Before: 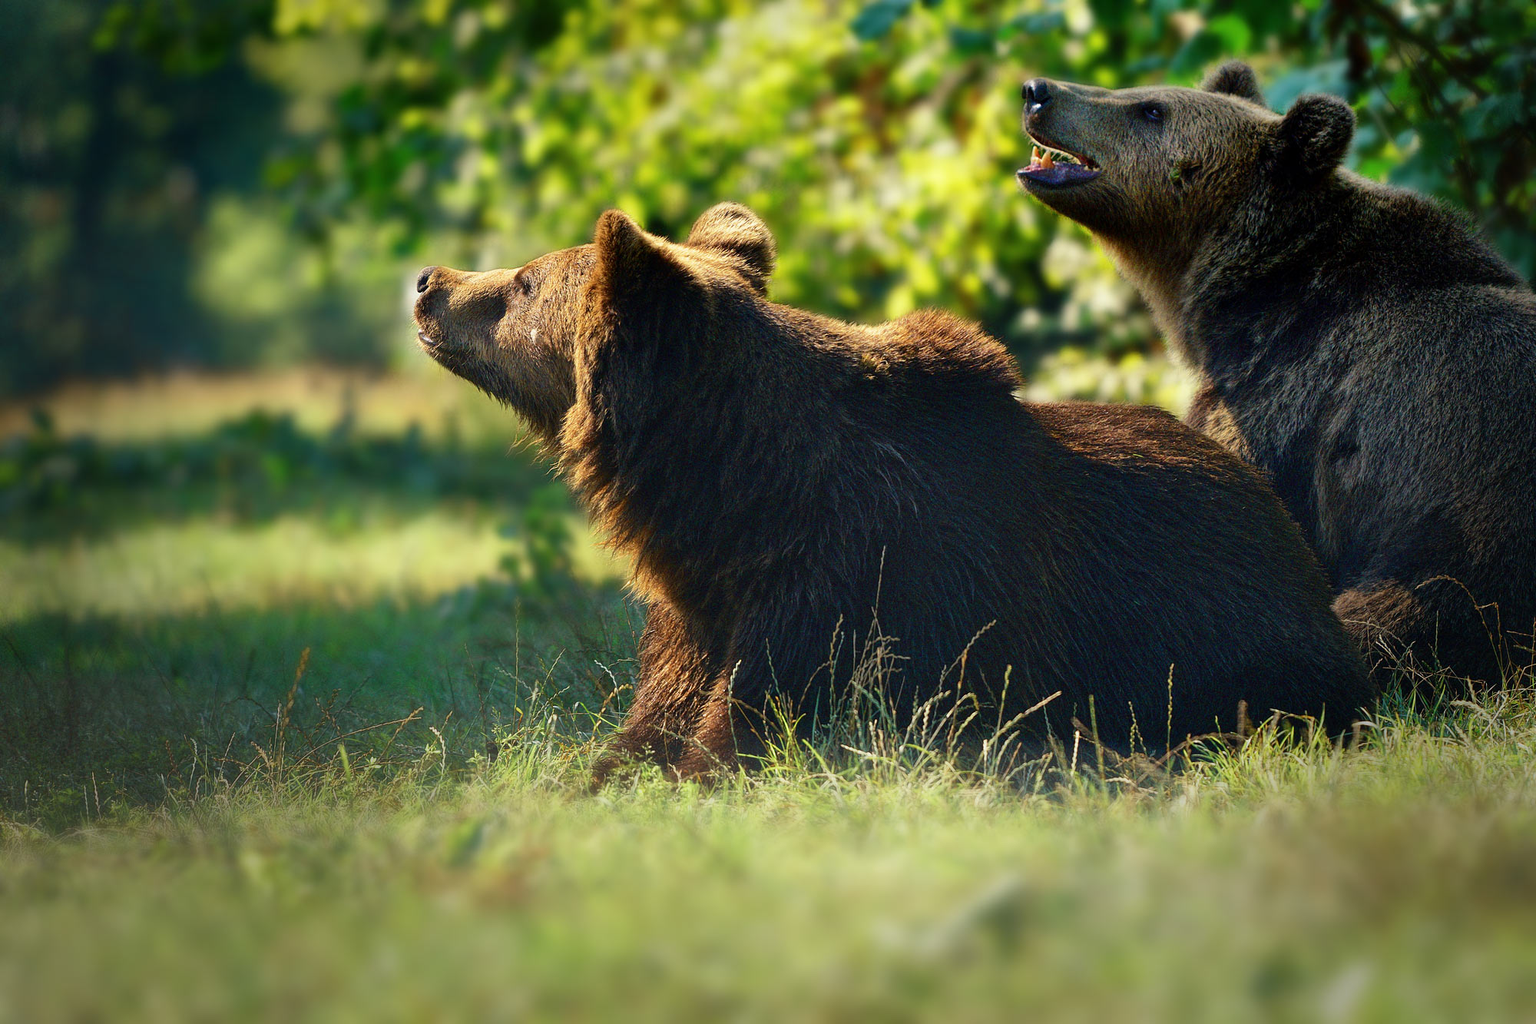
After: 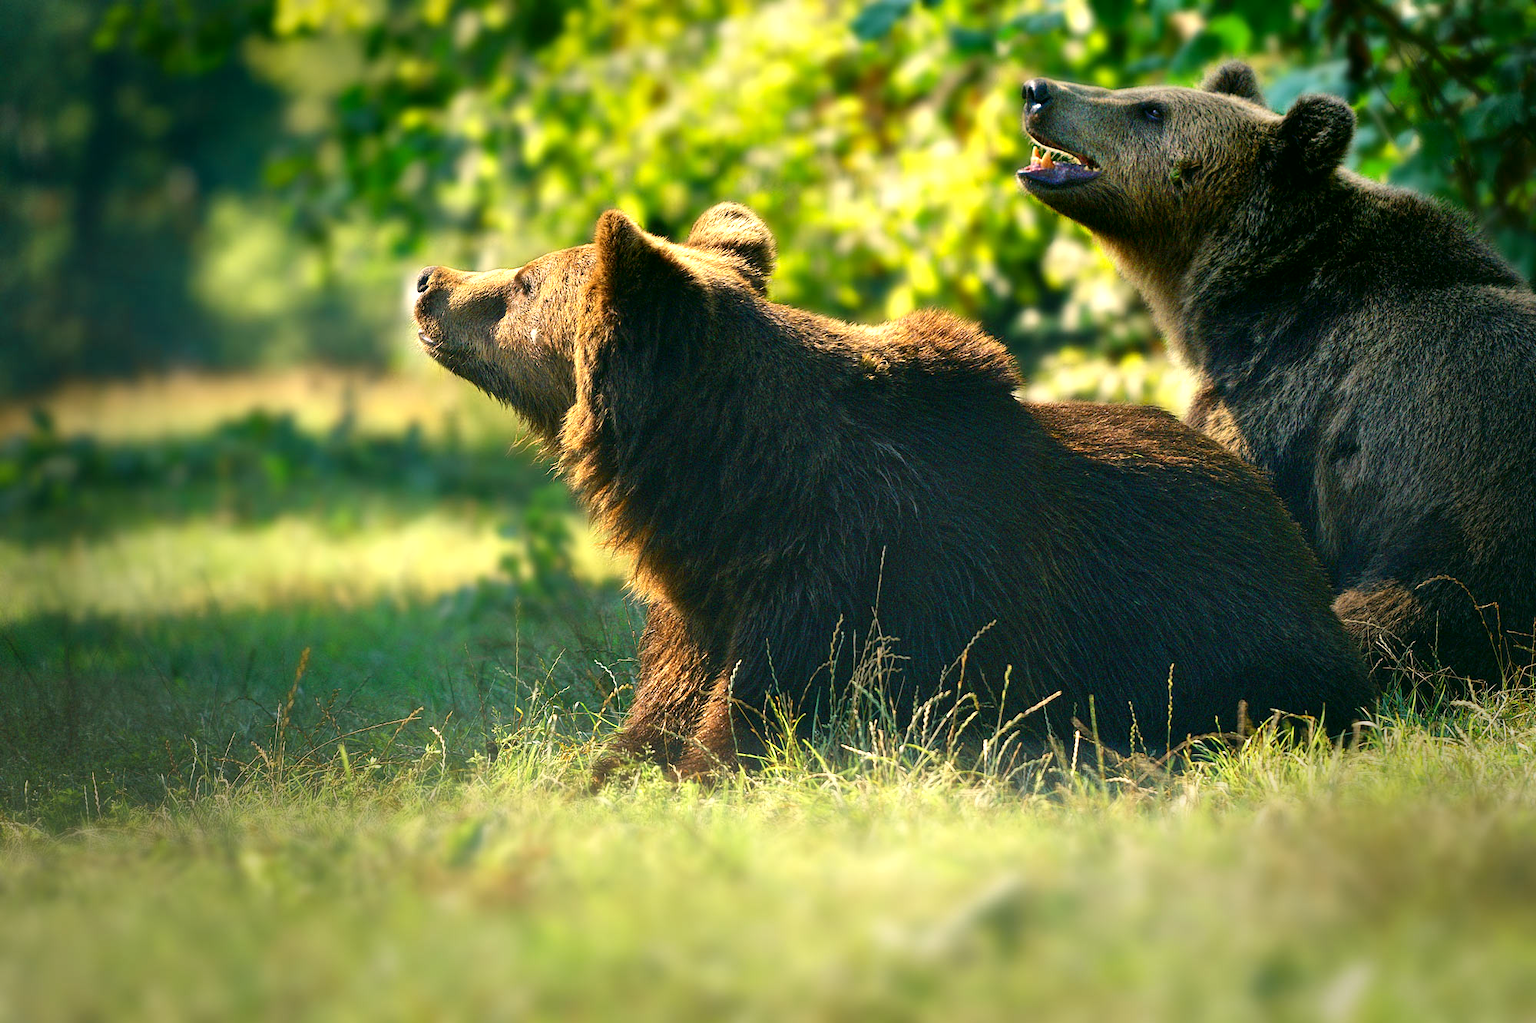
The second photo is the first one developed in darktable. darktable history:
exposure: exposure 0.574 EV, compensate highlight preservation false
color correction: highlights a* 4.02, highlights b* 4.98, shadows a* -7.55, shadows b* 4.98
